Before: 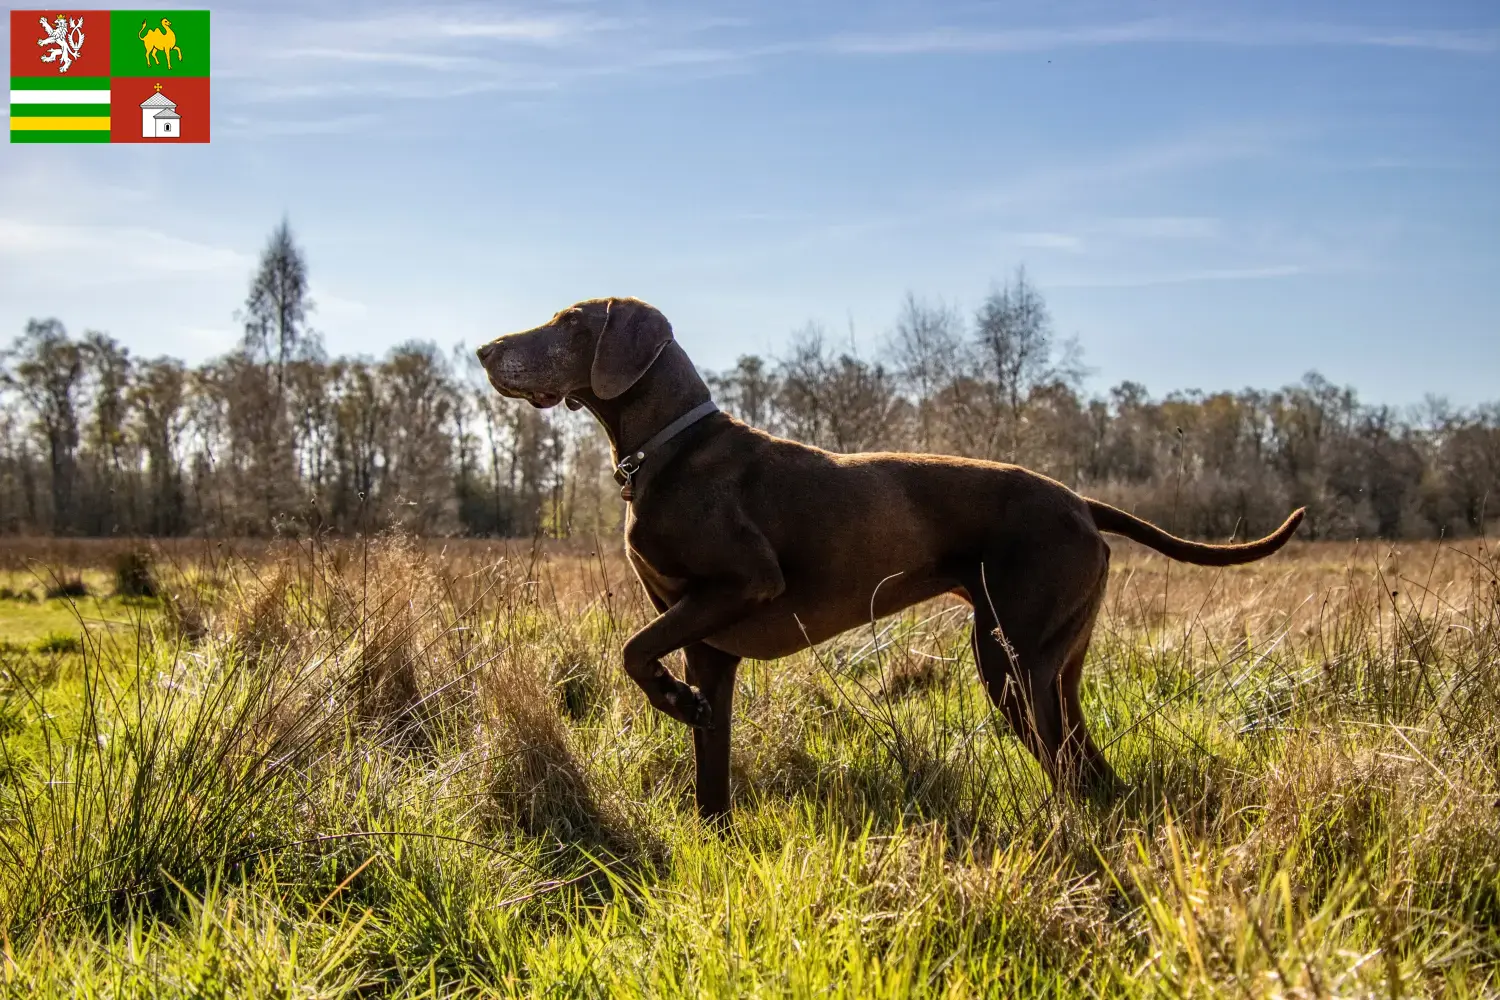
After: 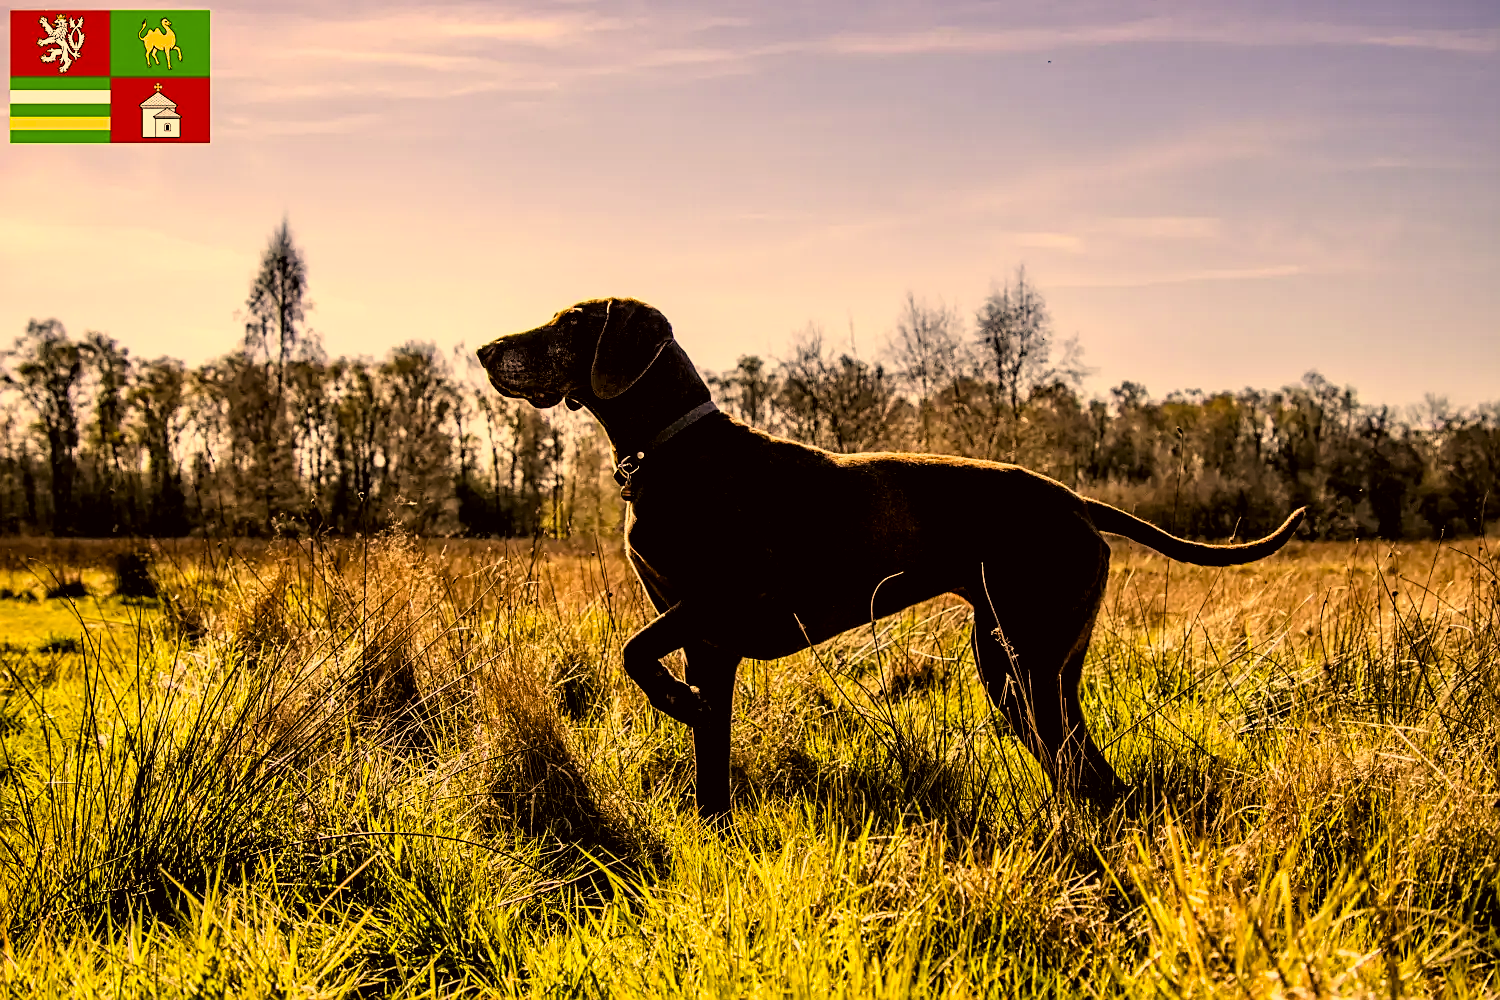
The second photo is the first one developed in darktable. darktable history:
sharpen: on, module defaults
filmic rgb: middle gray luminance 8.72%, black relative exposure -6.25 EV, white relative exposure 2.71 EV, target black luminance 0%, hardness 4.78, latitude 74.11%, contrast 1.339, shadows ↔ highlights balance 9.84%
haze removal: compatibility mode true, adaptive false
exposure: black level correction 0.011, compensate exposure bias true, compensate highlight preservation false
color correction: highlights a* 18.56, highlights b* 35.68, shadows a* 1.43, shadows b* 6.7, saturation 1.02
